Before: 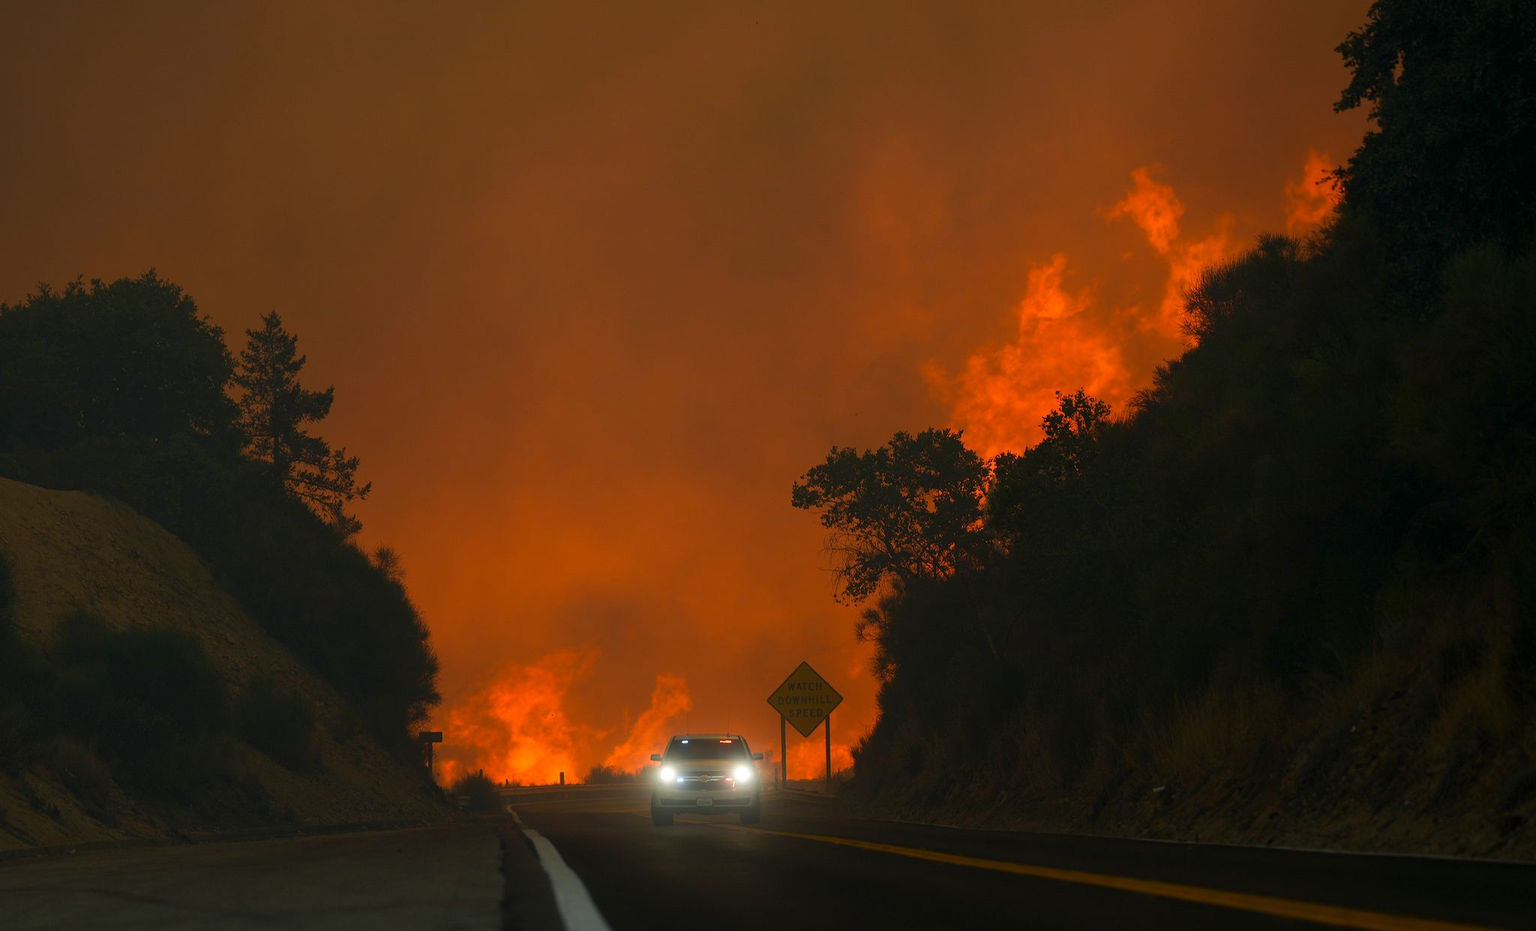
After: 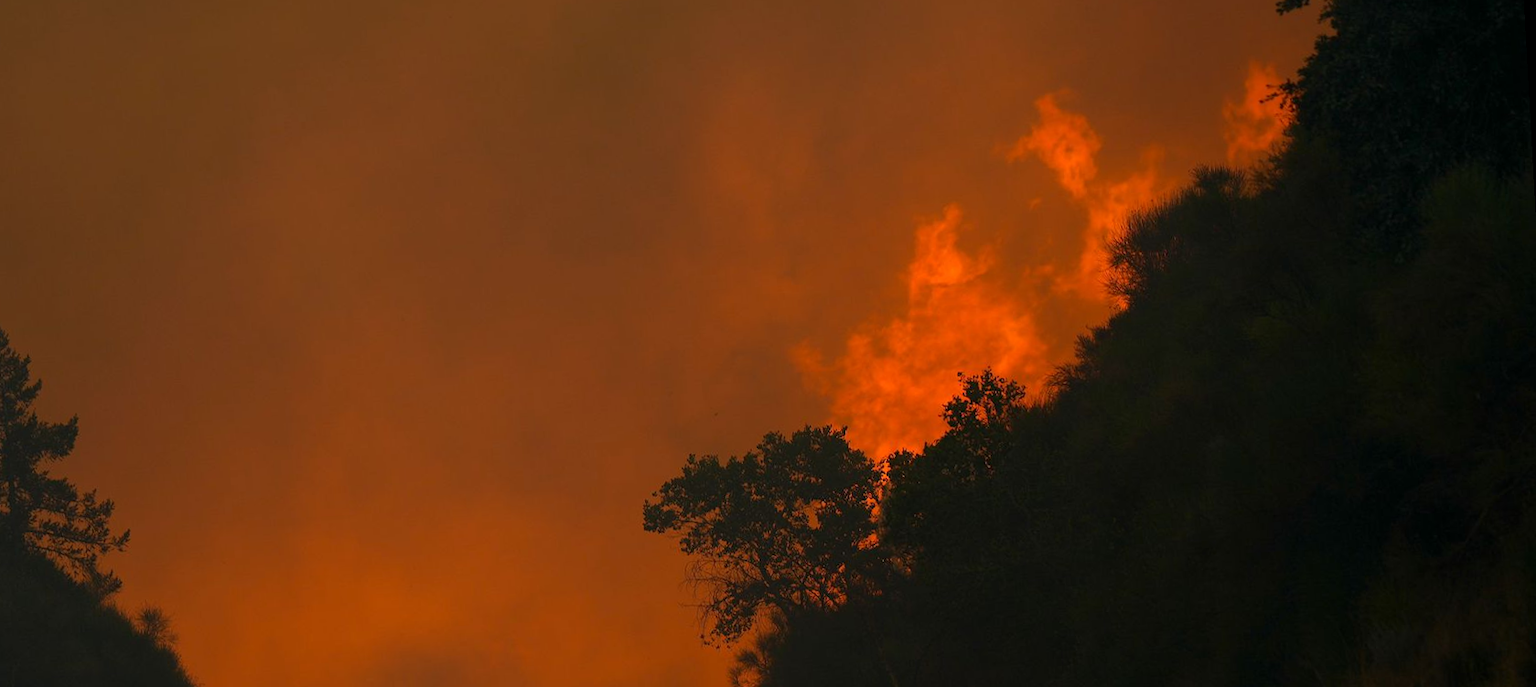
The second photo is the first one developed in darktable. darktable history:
rotate and perspective: rotation -3.18°, automatic cropping off
crop: left 18.38%, top 11.092%, right 2.134%, bottom 33.217%
